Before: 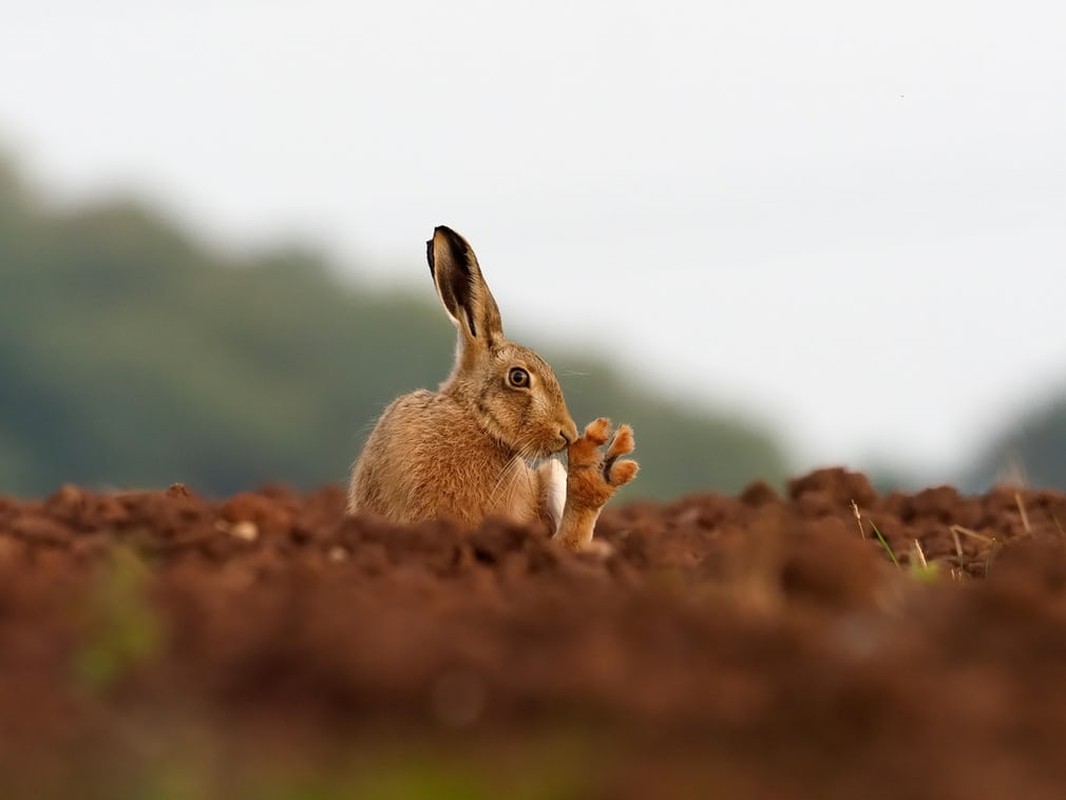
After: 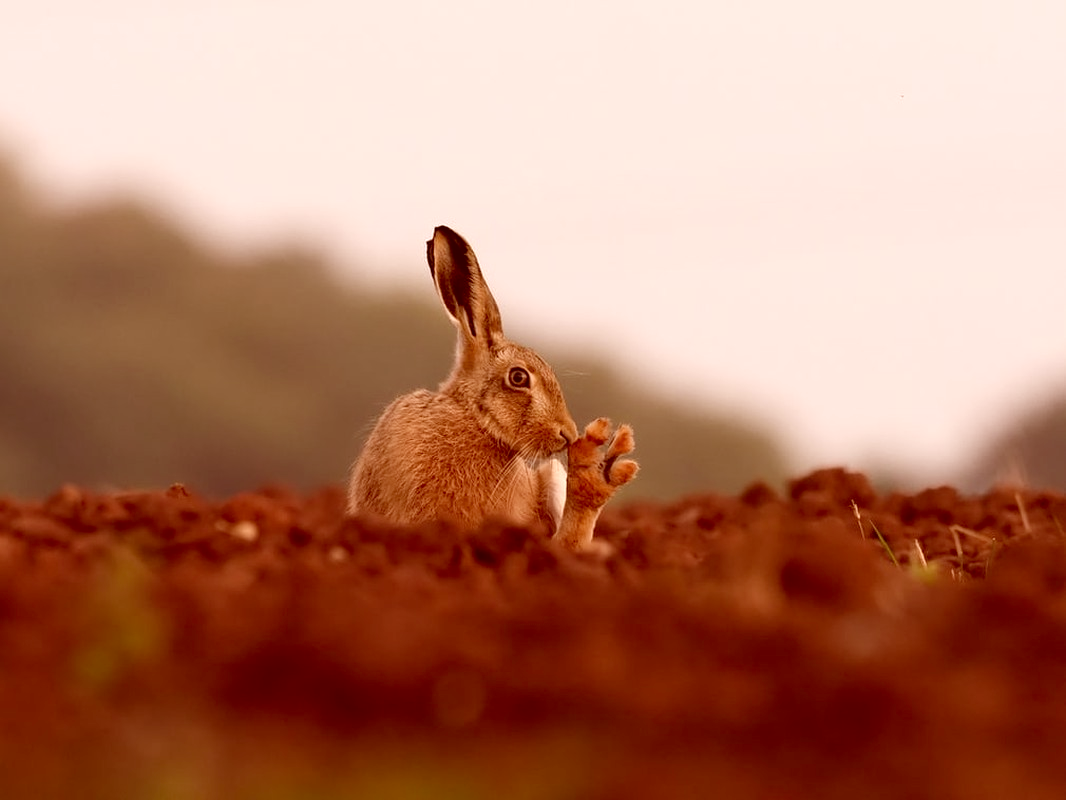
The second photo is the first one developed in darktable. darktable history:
color correction: highlights a* 9.28, highlights b* 8.86, shadows a* 39.81, shadows b* 39.77, saturation 0.779
